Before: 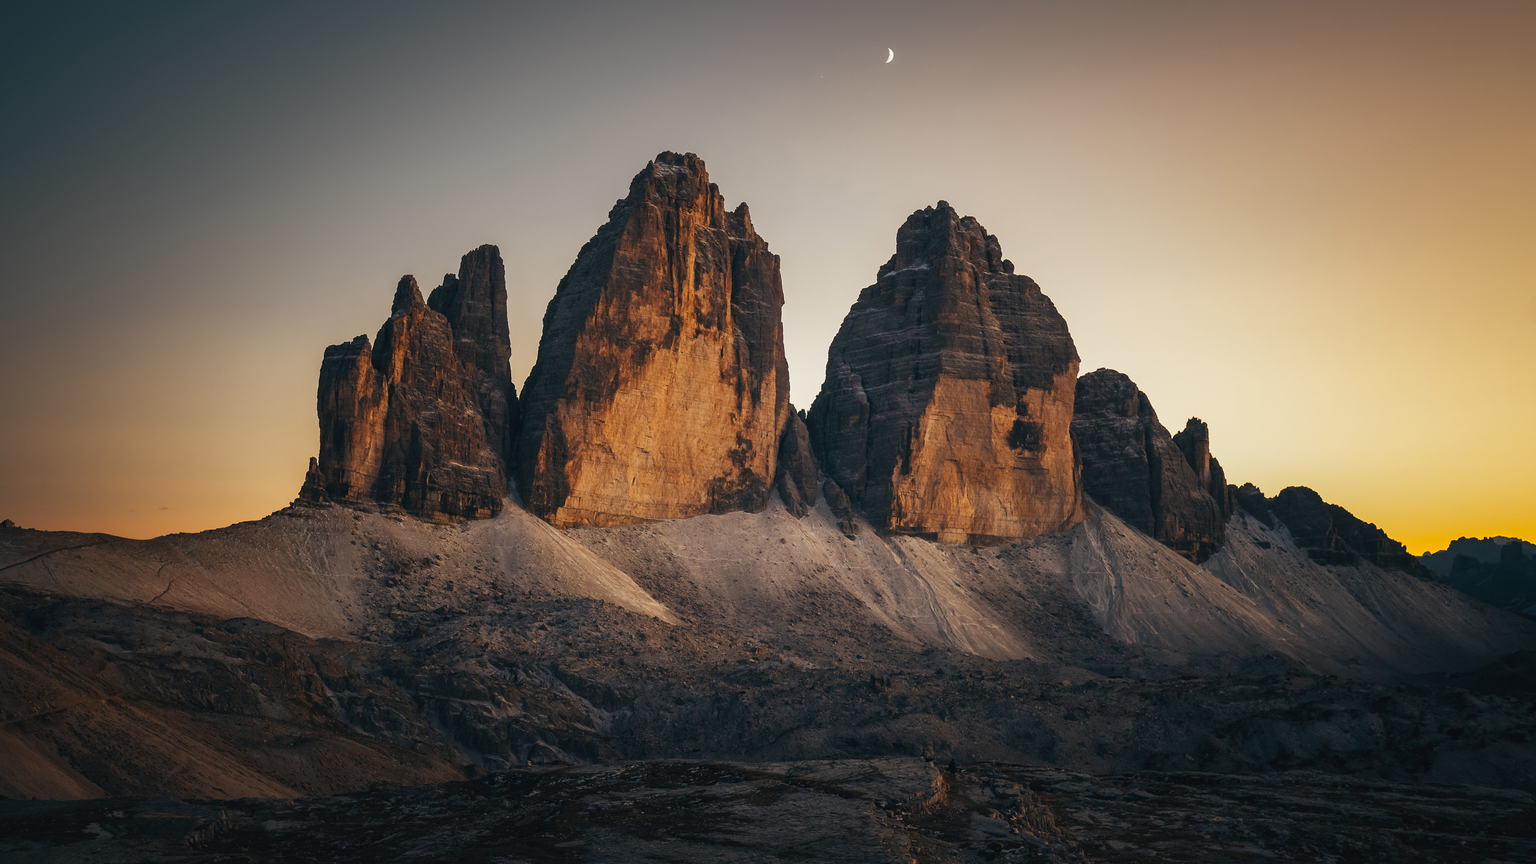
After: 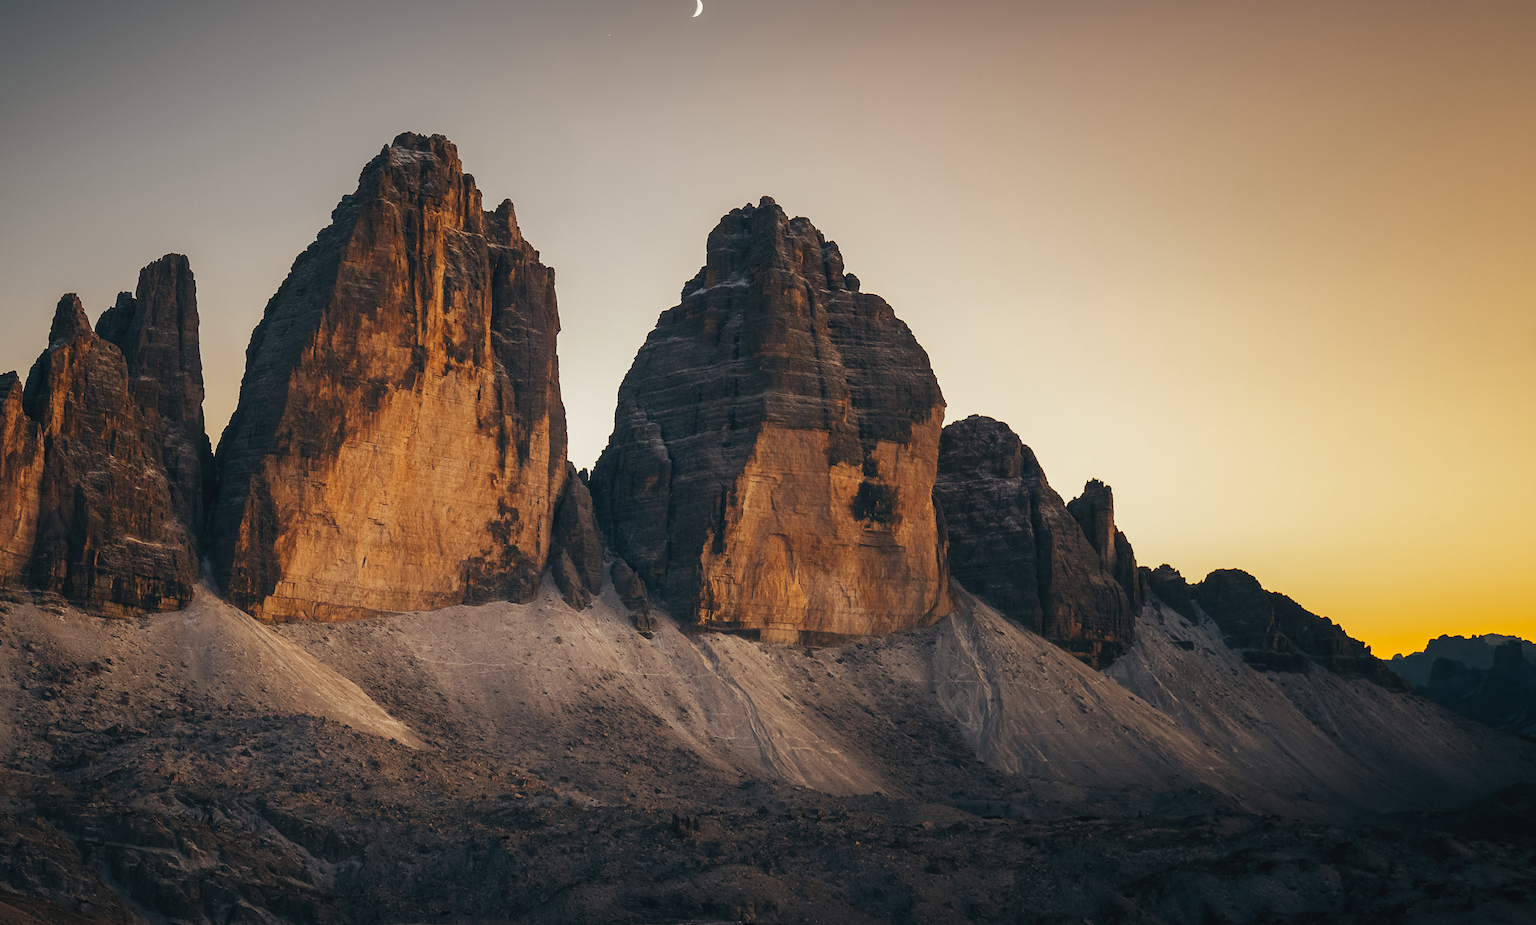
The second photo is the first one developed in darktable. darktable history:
crop: left 23.095%, top 5.827%, bottom 11.854%
local contrast: mode bilateral grid, contrast 100, coarseness 100, detail 94%, midtone range 0.2
